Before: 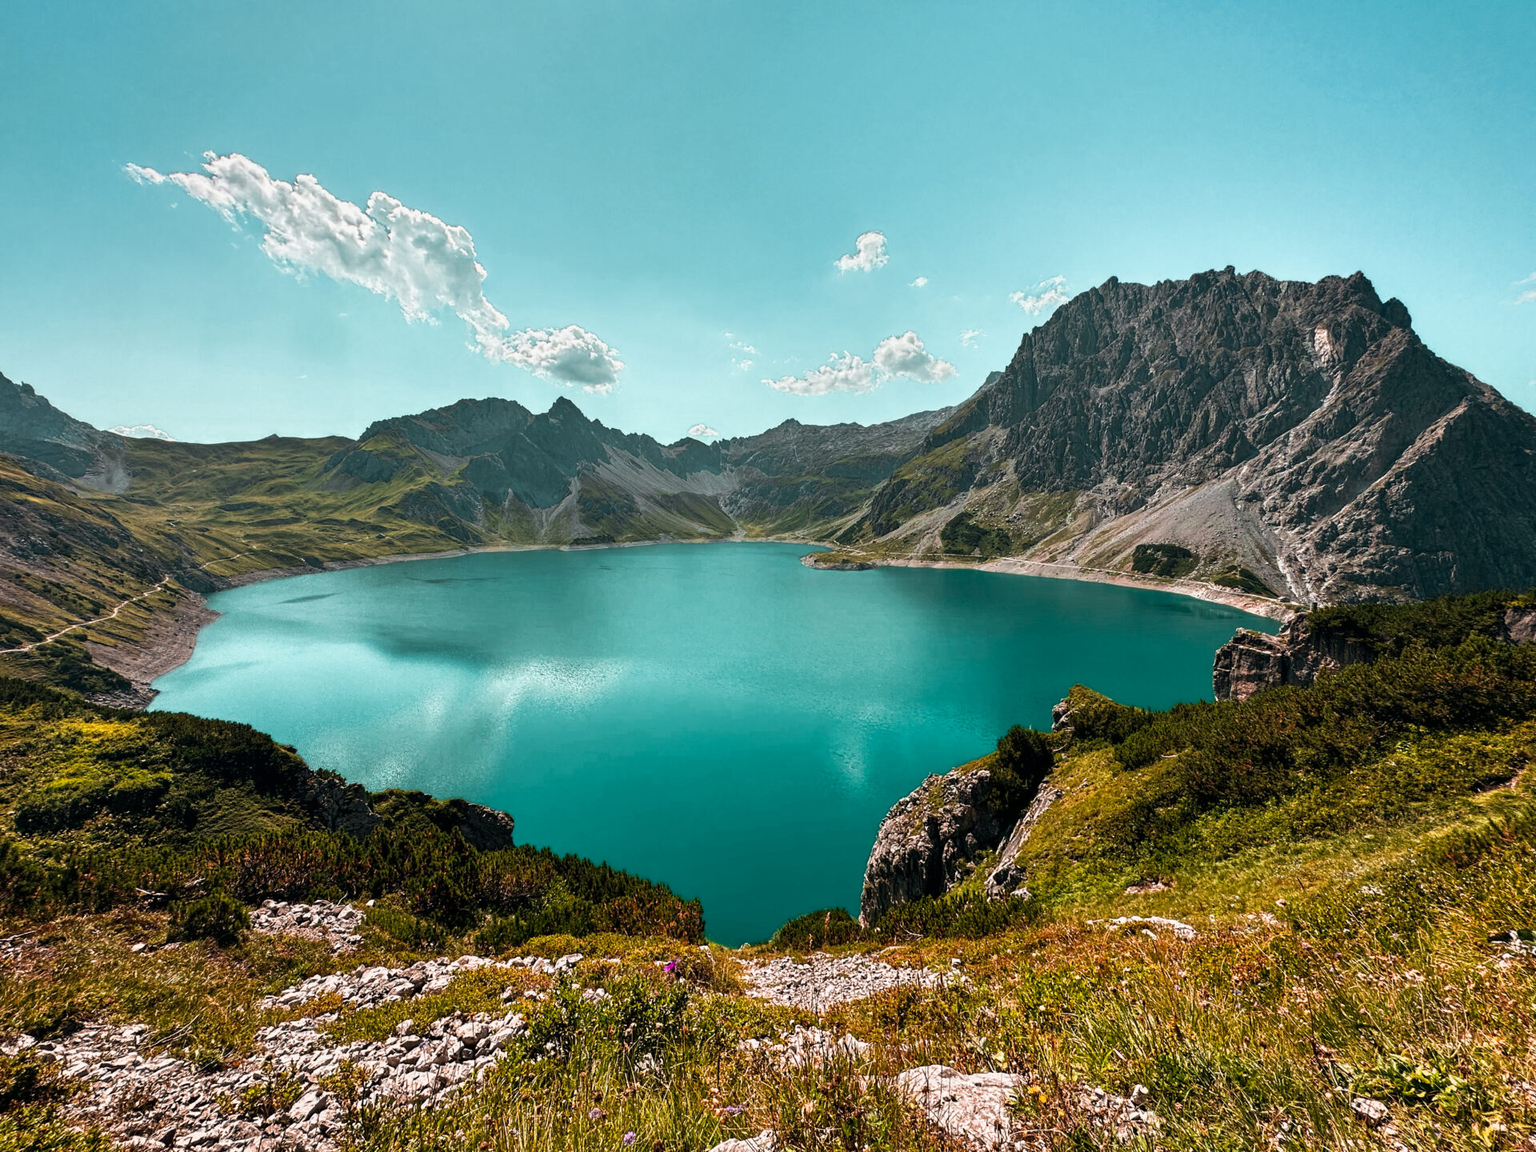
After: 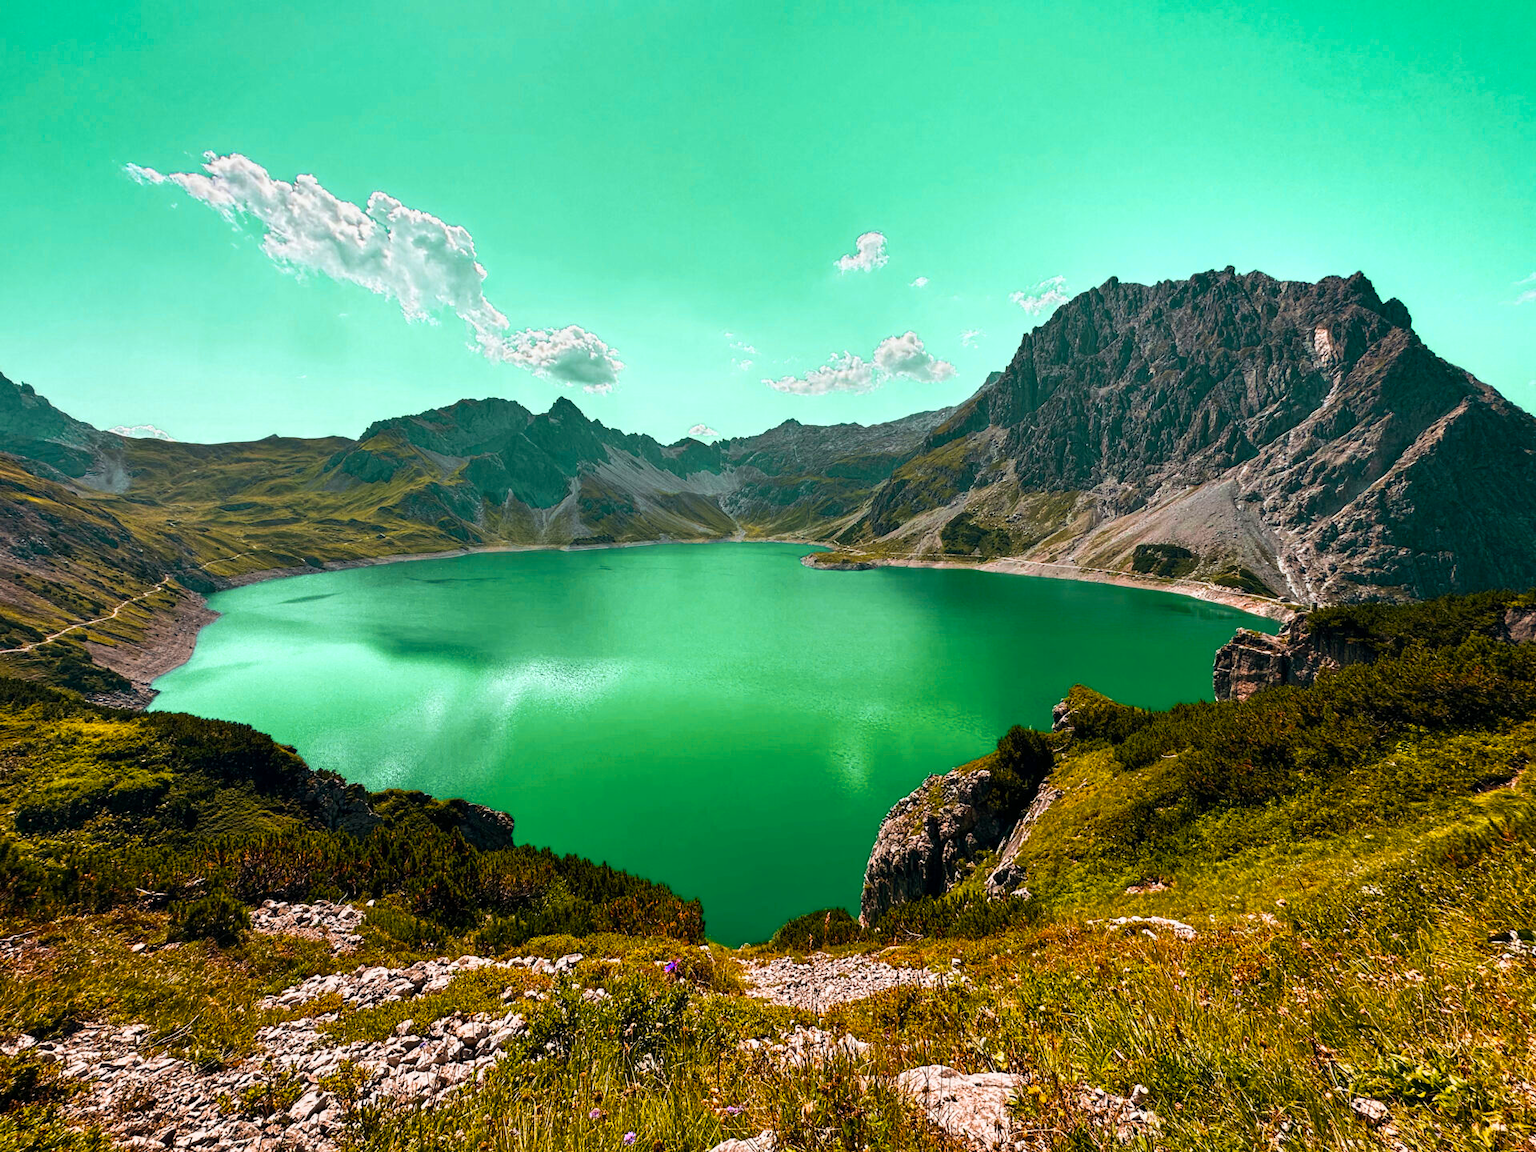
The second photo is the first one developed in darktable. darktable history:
color zones: curves: ch0 [(0.254, 0.492) (0.724, 0.62)]; ch1 [(0.25, 0.528) (0.719, 0.796)]; ch2 [(0, 0.472) (0.25, 0.5) (0.73, 0.184)]
color balance rgb: perceptual saturation grading › global saturation 30%, global vibrance 10%
